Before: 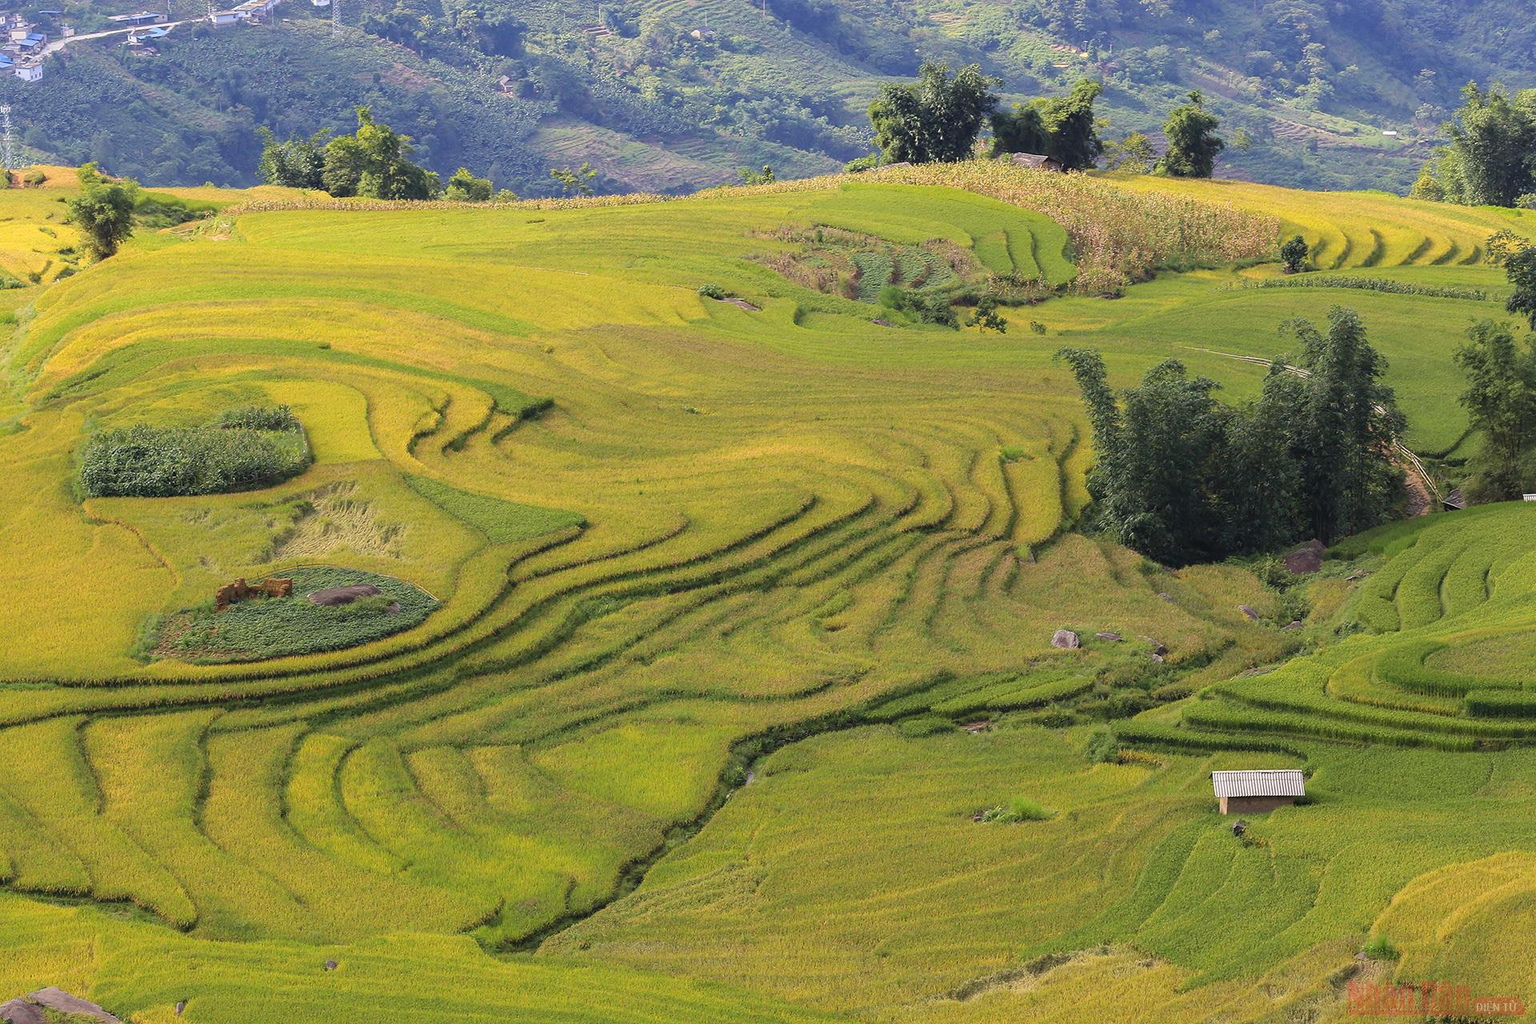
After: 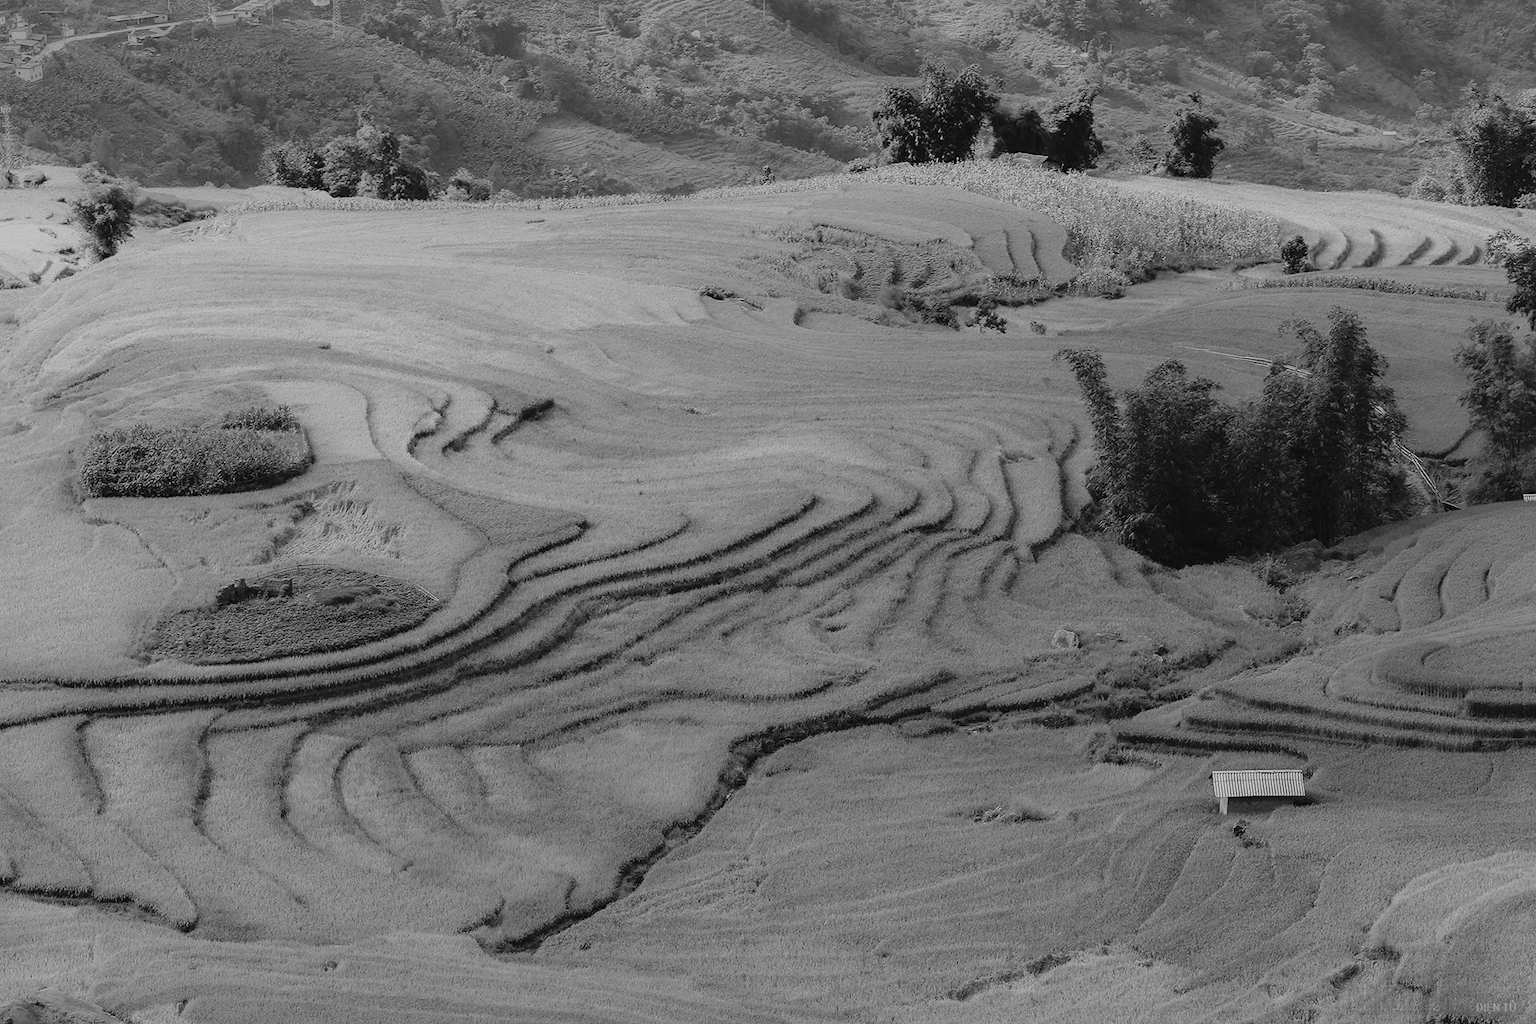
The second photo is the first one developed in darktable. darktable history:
tone curve: curves: ch0 [(0, 0) (0.003, 0.041) (0.011, 0.042) (0.025, 0.041) (0.044, 0.043) (0.069, 0.048) (0.1, 0.059) (0.136, 0.079) (0.177, 0.107) (0.224, 0.152) (0.277, 0.235) (0.335, 0.331) (0.399, 0.427) (0.468, 0.512) (0.543, 0.595) (0.623, 0.668) (0.709, 0.736) (0.801, 0.813) (0.898, 0.891) (1, 1)], preserve colors none
monochrome: a 79.32, b 81.83, size 1.1
tone equalizer: -7 EV -0.63 EV, -6 EV 1 EV, -5 EV -0.45 EV, -4 EV 0.43 EV, -3 EV 0.41 EV, -2 EV 0.15 EV, -1 EV -0.15 EV, +0 EV -0.39 EV, smoothing diameter 25%, edges refinement/feathering 10, preserve details guided filter
